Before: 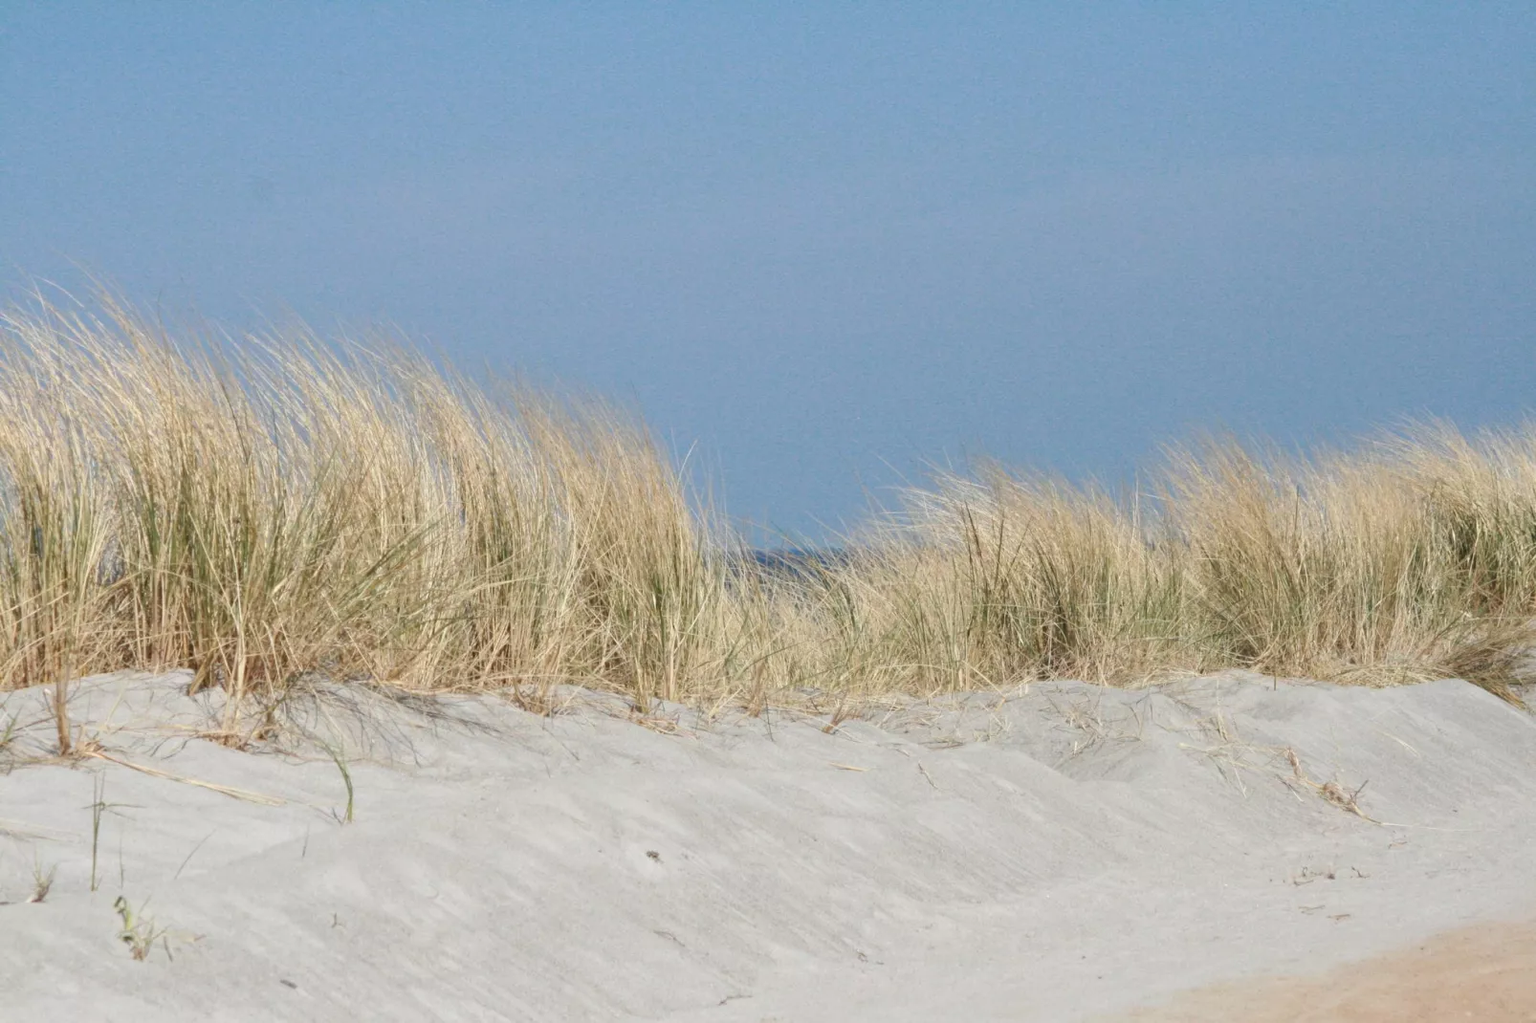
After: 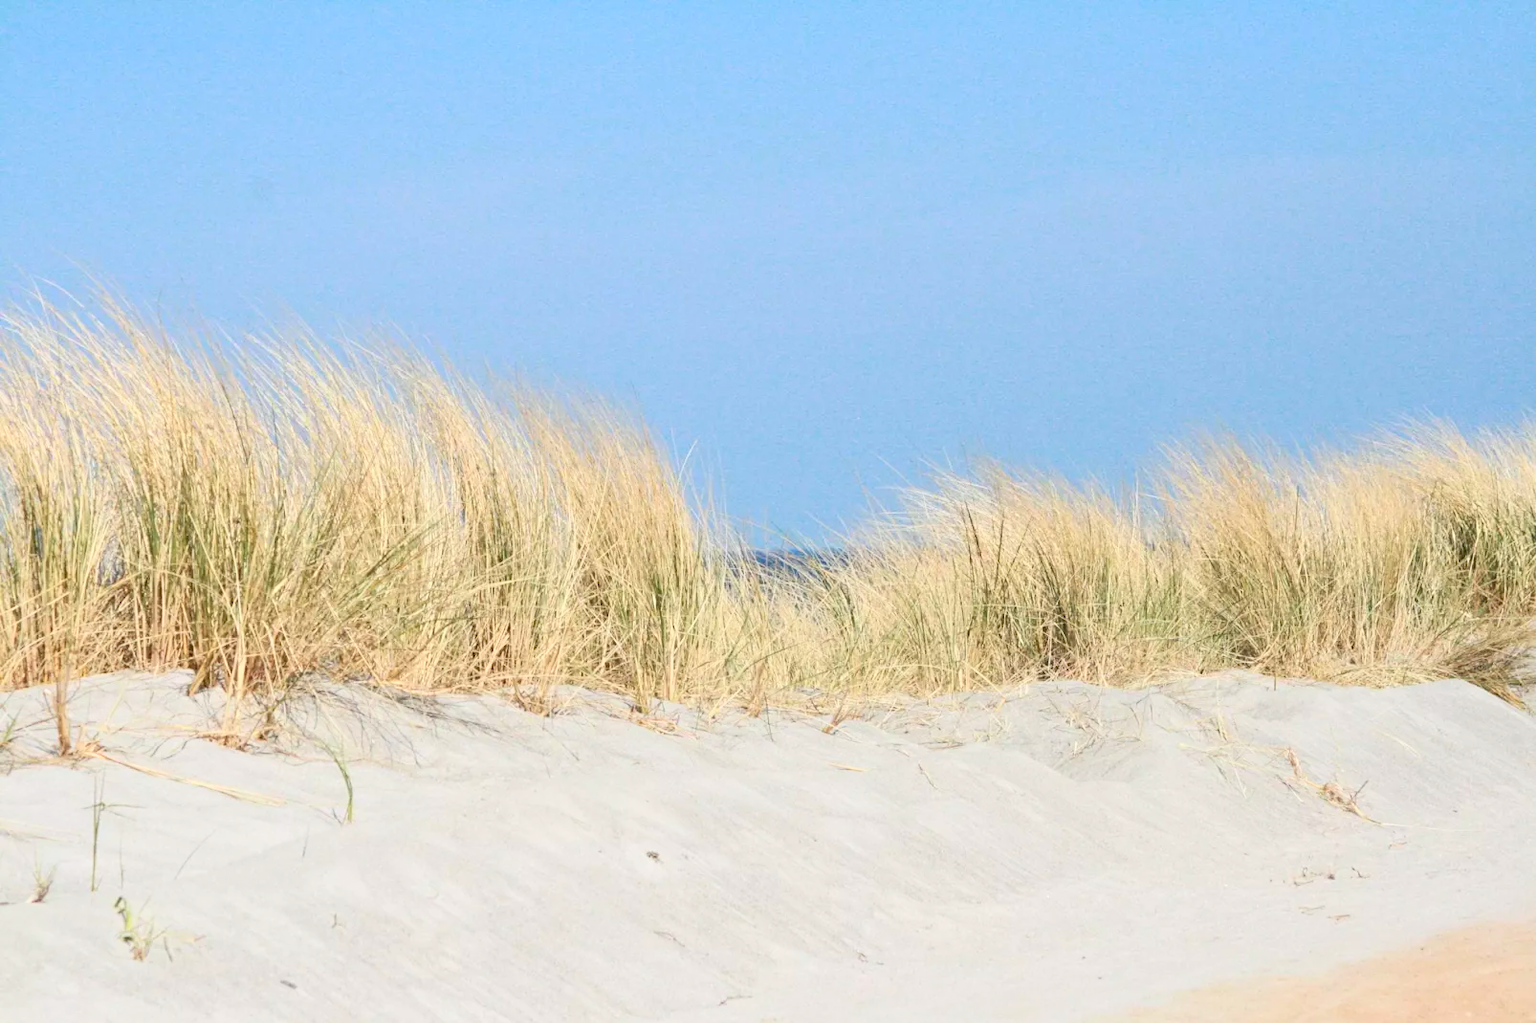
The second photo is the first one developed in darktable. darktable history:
sharpen: amount 0.205
contrast brightness saturation: contrast 0.238, brightness 0.245, saturation 0.384
